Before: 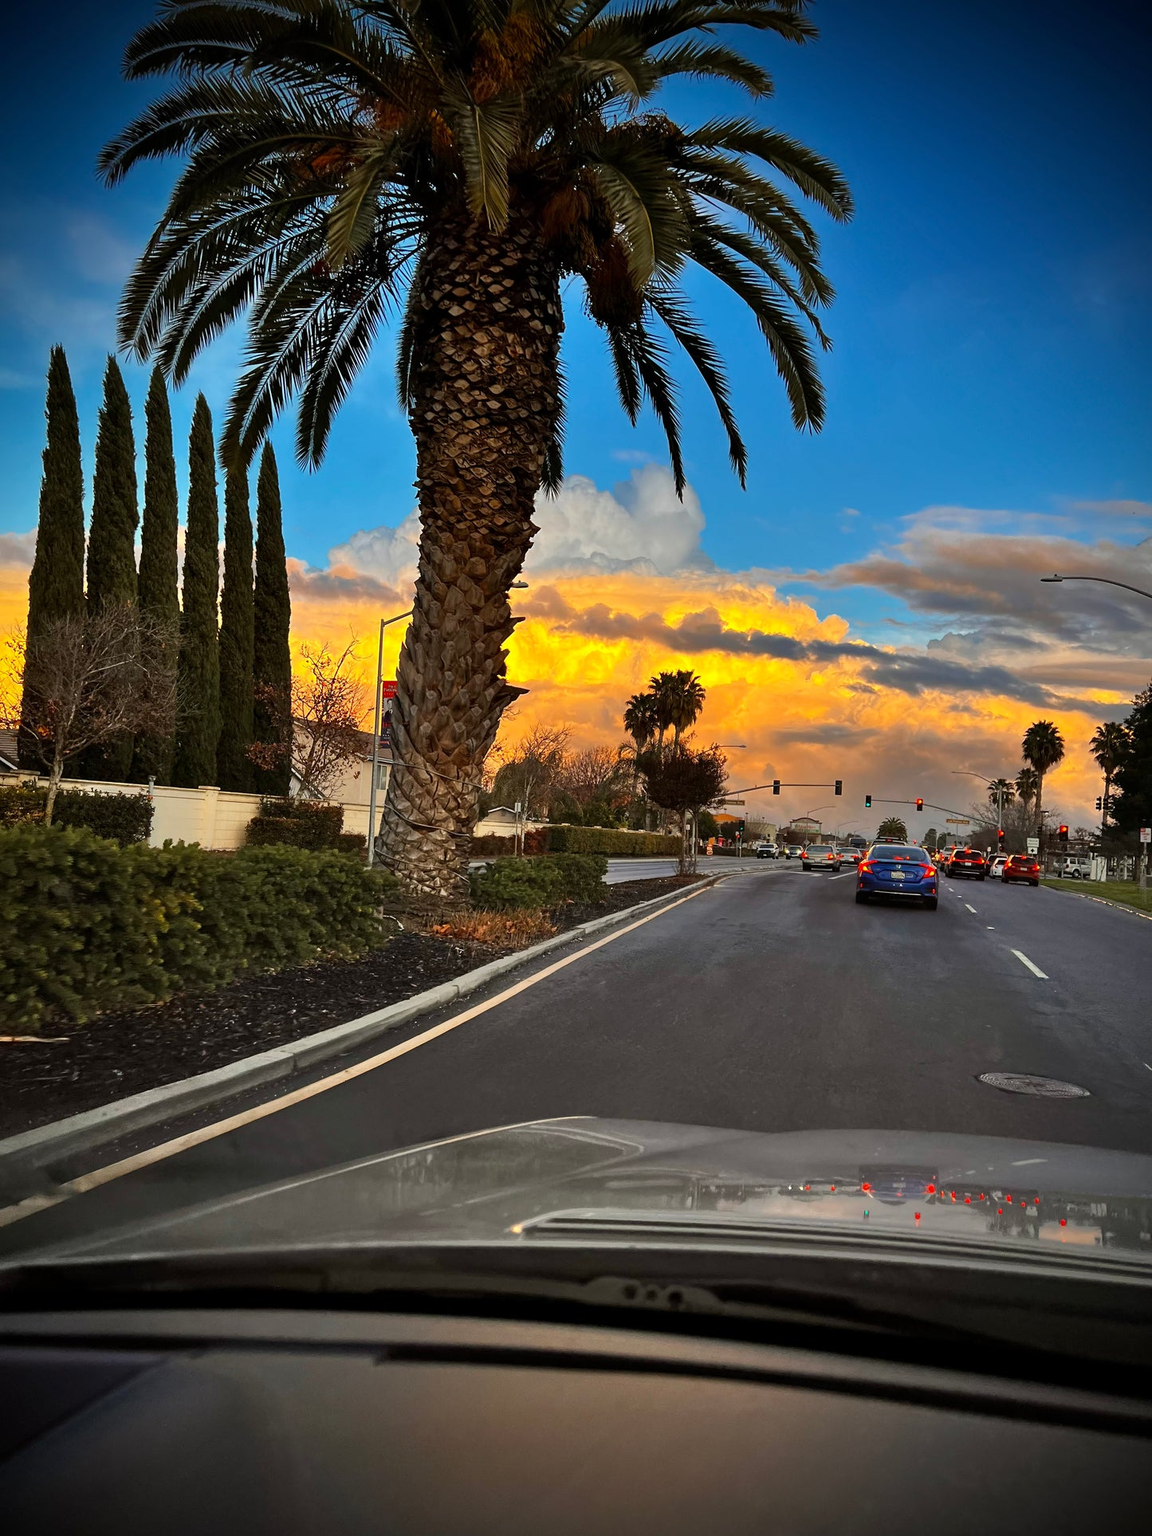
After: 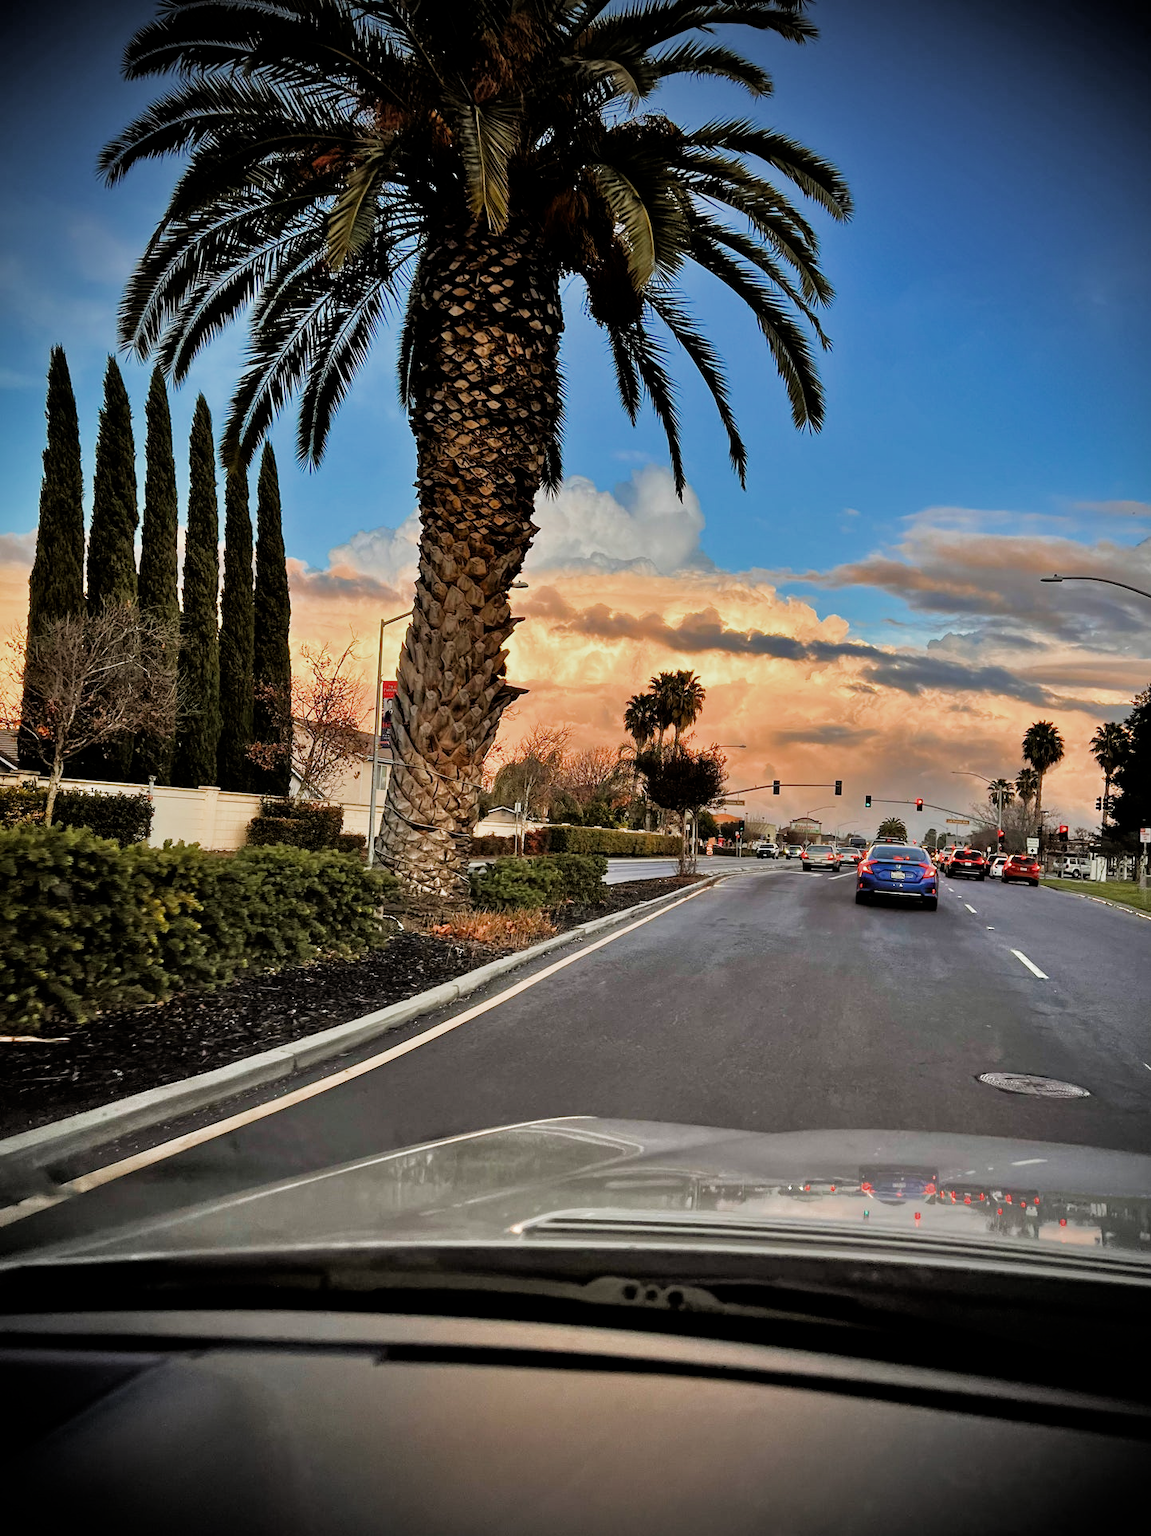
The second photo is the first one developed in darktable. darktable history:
tone equalizer: -7 EV 0.15 EV, -6 EV 0.6 EV, -5 EV 1.15 EV, -4 EV 1.33 EV, -3 EV 1.15 EV, -2 EV 0.6 EV, -1 EV 0.15 EV, mask exposure compensation -0.5 EV
vignetting: width/height ratio 1.094
filmic rgb: middle gray luminance 21.73%, black relative exposure -14 EV, white relative exposure 2.96 EV, threshold 6 EV, target black luminance 0%, hardness 8.81, latitude 59.69%, contrast 1.208, highlights saturation mix 5%, shadows ↔ highlights balance 41.6%, add noise in highlights 0, color science v3 (2019), use custom middle-gray values true, iterations of high-quality reconstruction 0, contrast in highlights soft, enable highlight reconstruction true
